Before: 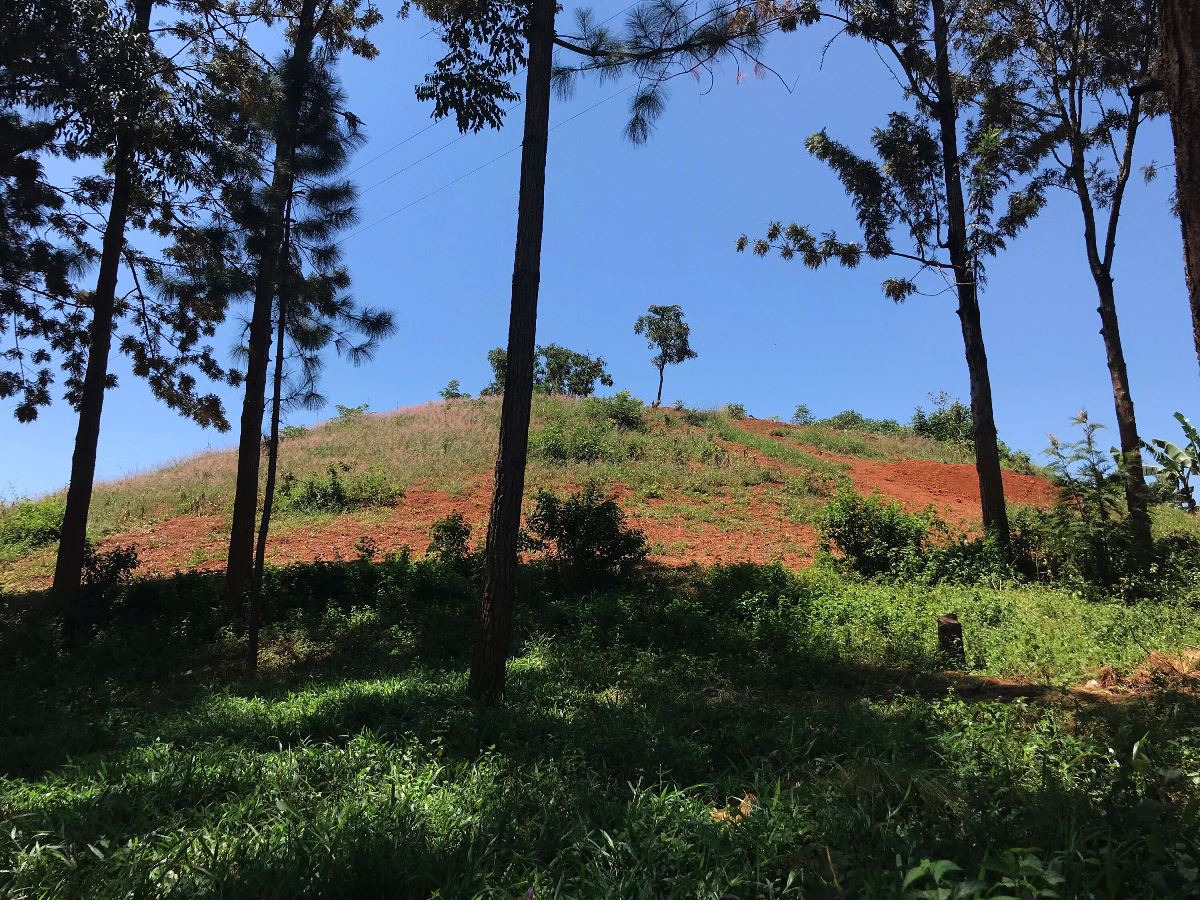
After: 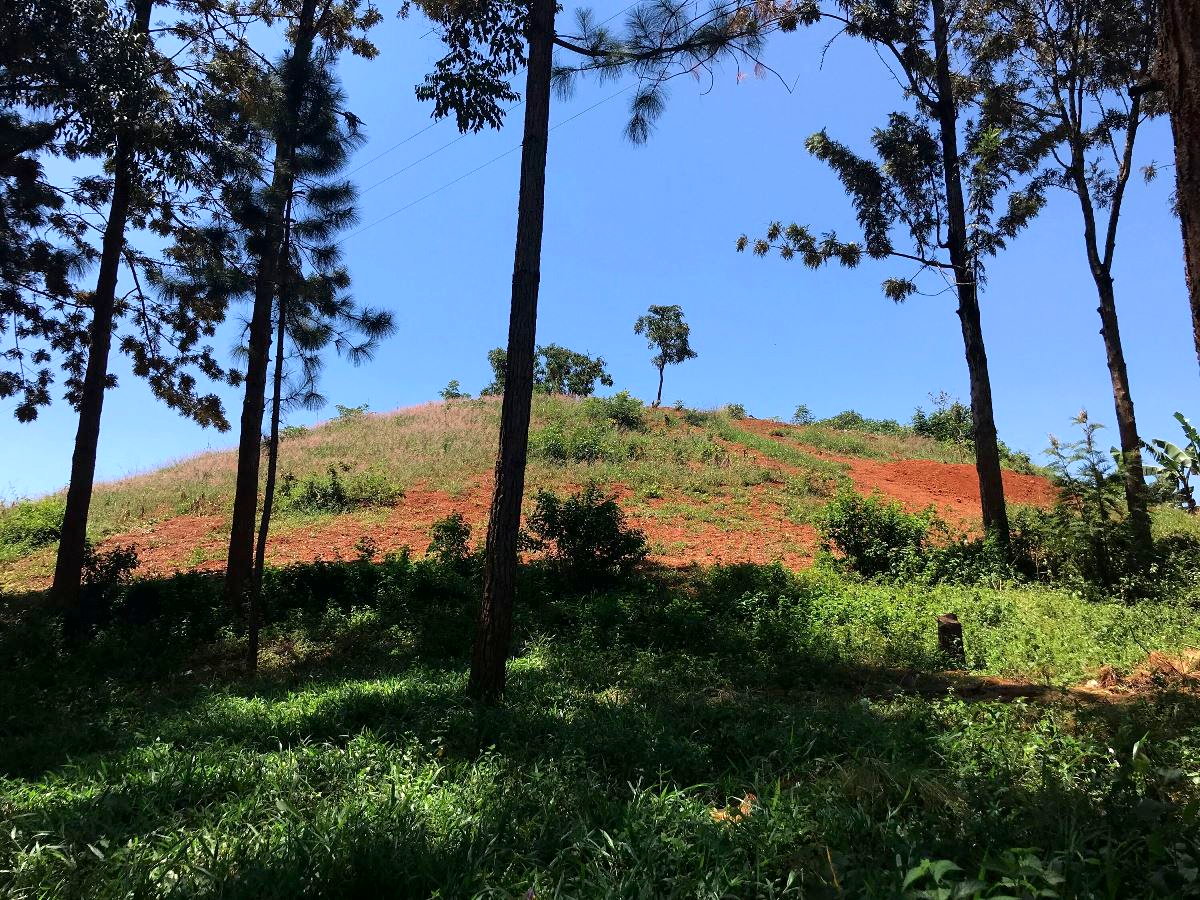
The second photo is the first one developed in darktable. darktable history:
contrast brightness saturation: contrast -0.02, brightness -0.01, saturation 0.03
exposure: black level correction 0.003, exposure 0.383 EV, compensate highlight preservation false
